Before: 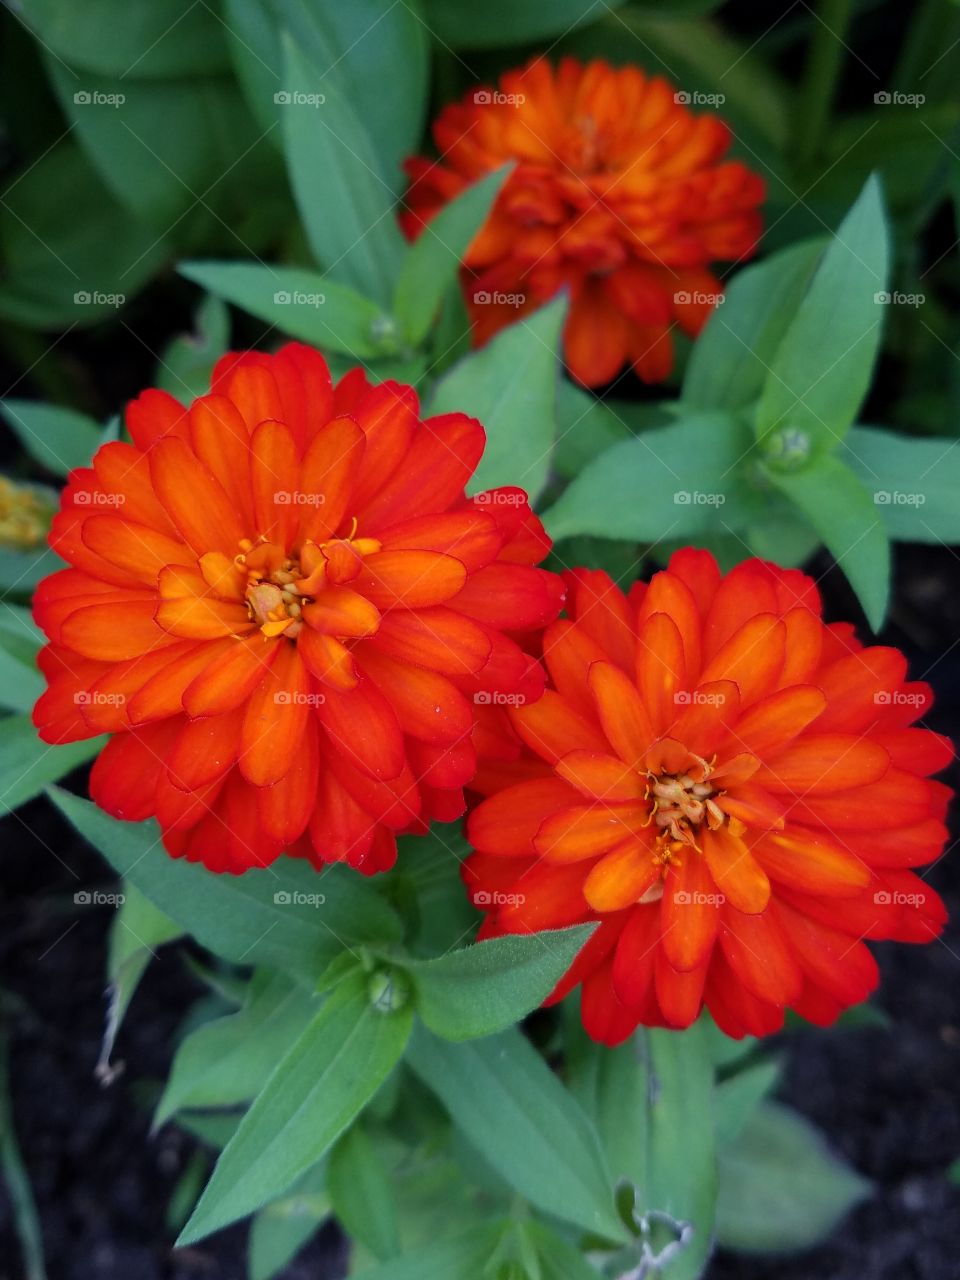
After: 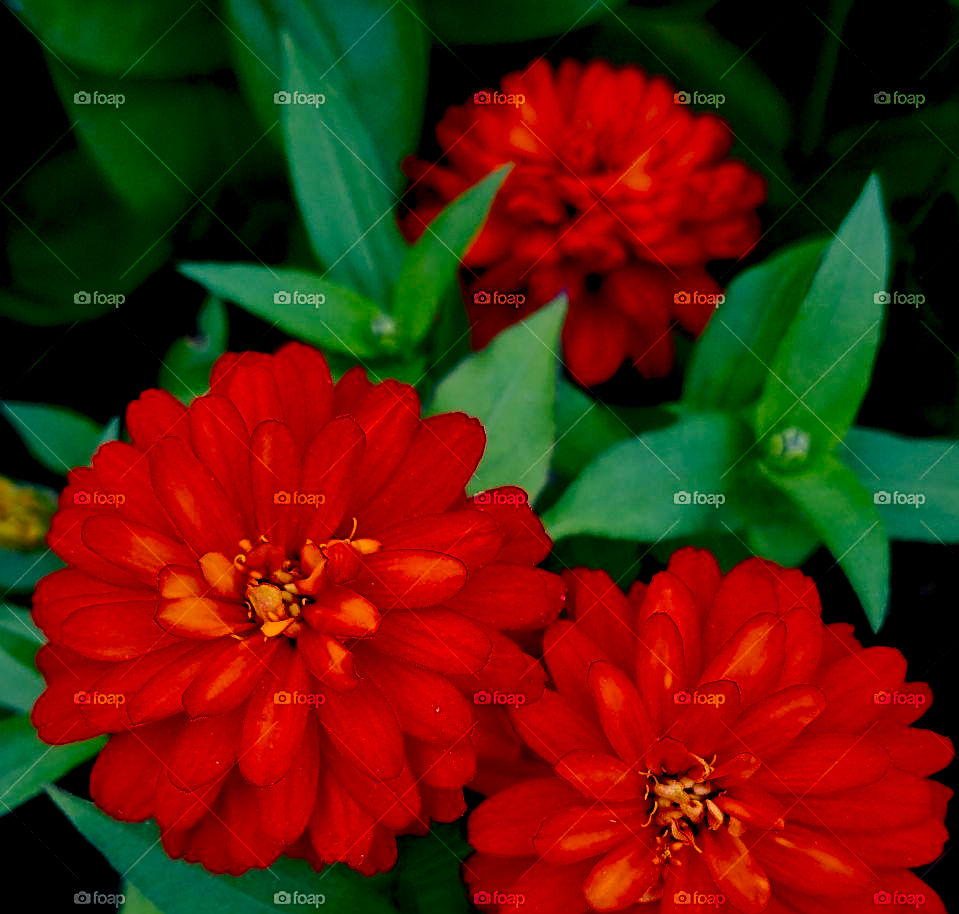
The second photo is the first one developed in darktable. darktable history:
shadows and highlights: on, module defaults
color correction: highlights a* 3.84, highlights b* 5.07
sharpen: on, module defaults
tone equalizer: -8 EV -0.002 EV, -7 EV 0.005 EV, -6 EV -0.008 EV, -5 EV 0.007 EV, -4 EV -0.042 EV, -3 EV -0.233 EV, -2 EV -0.662 EV, -1 EV -0.983 EV, +0 EV -0.969 EV, smoothing diameter 2%, edges refinement/feathering 20, mask exposure compensation -1.57 EV, filter diffusion 5
crop: bottom 28.576%
color balance rgb: shadows lift › chroma 1%, shadows lift › hue 217.2°, power › hue 310.8°, highlights gain › chroma 2%, highlights gain › hue 44.4°, global offset › luminance 0.25%, global offset › hue 171.6°, perceptual saturation grading › global saturation 14.09%, perceptual saturation grading › highlights -30%, perceptual saturation grading › shadows 50.67%, global vibrance 25%, contrast 20%
levels: levels [0.016, 0.5, 0.996]
contrast brightness saturation: contrast 0.24, brightness -0.24, saturation 0.14
